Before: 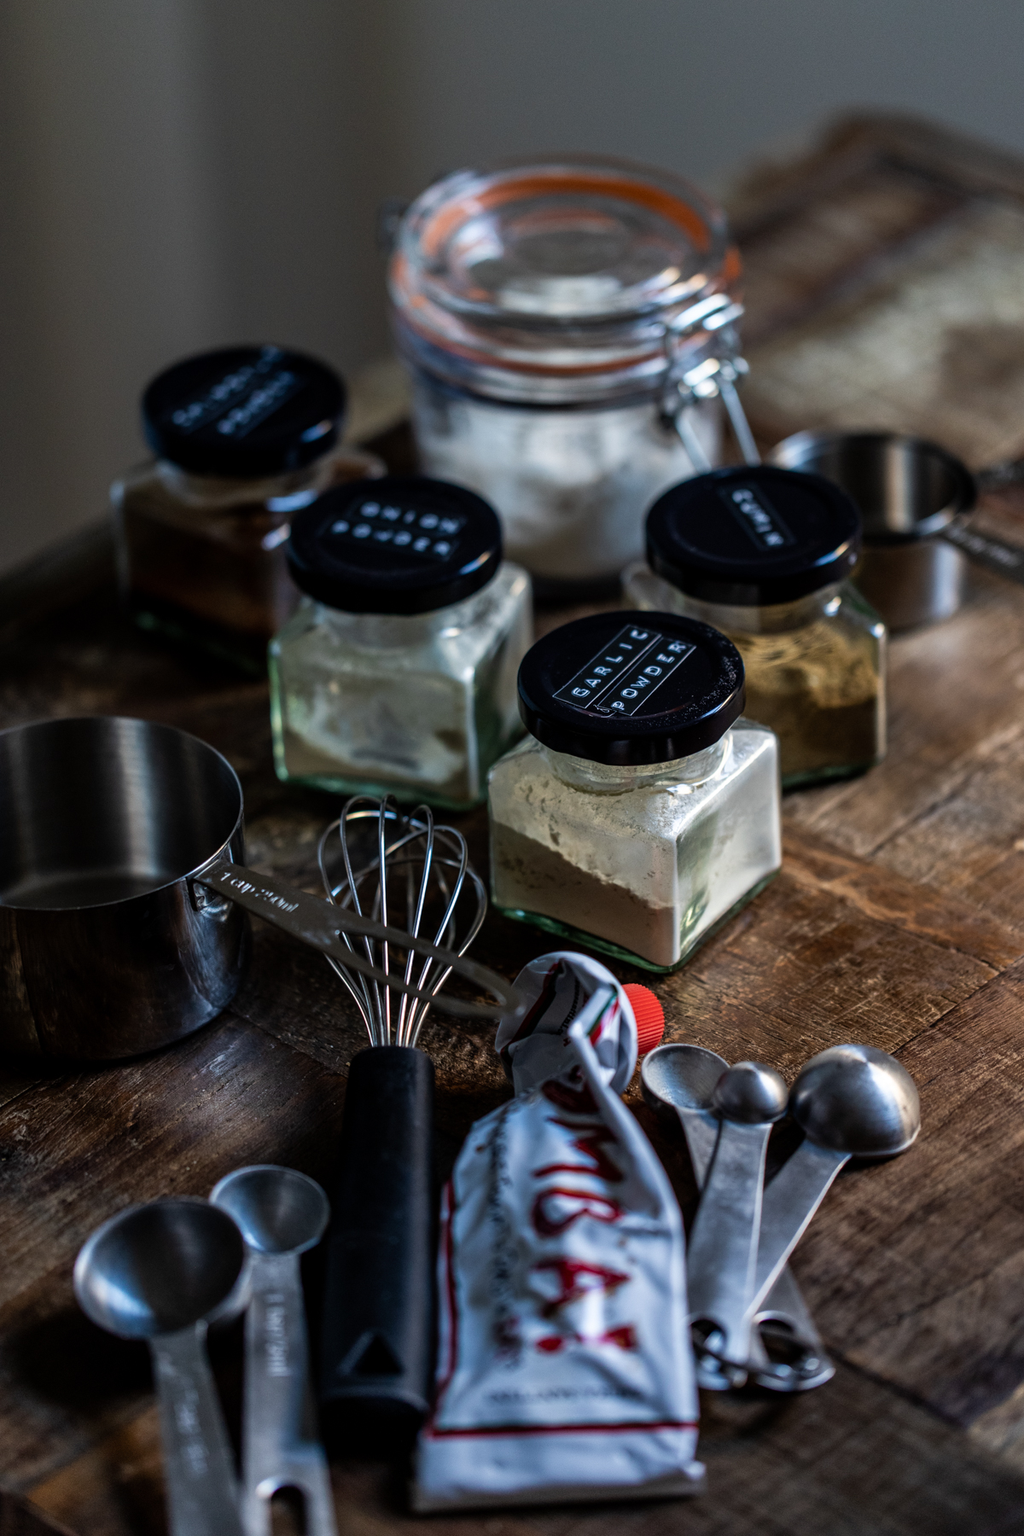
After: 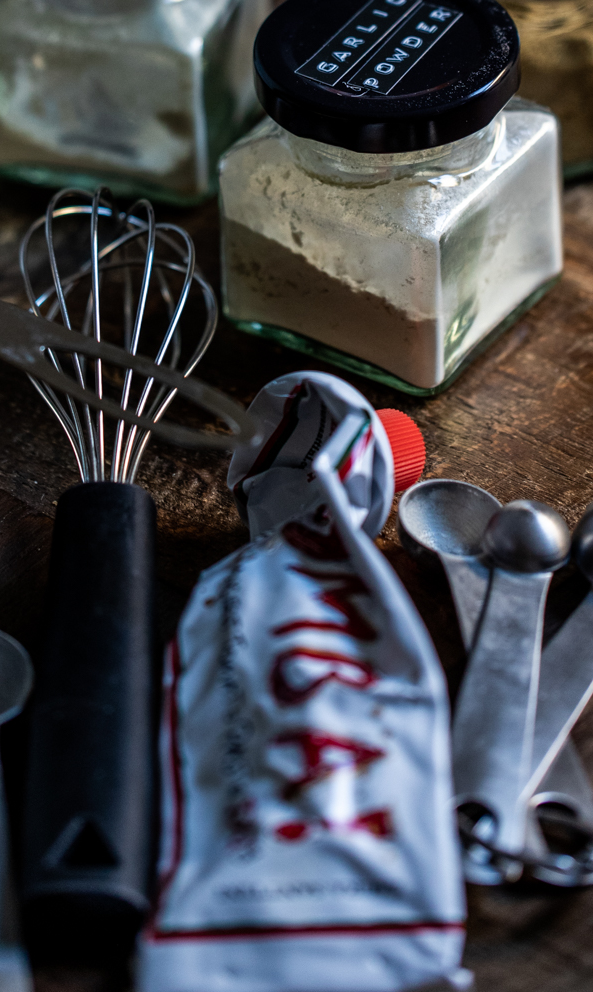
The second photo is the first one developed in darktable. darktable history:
crop: left 29.463%, top 41.34%, right 21.079%, bottom 3.502%
